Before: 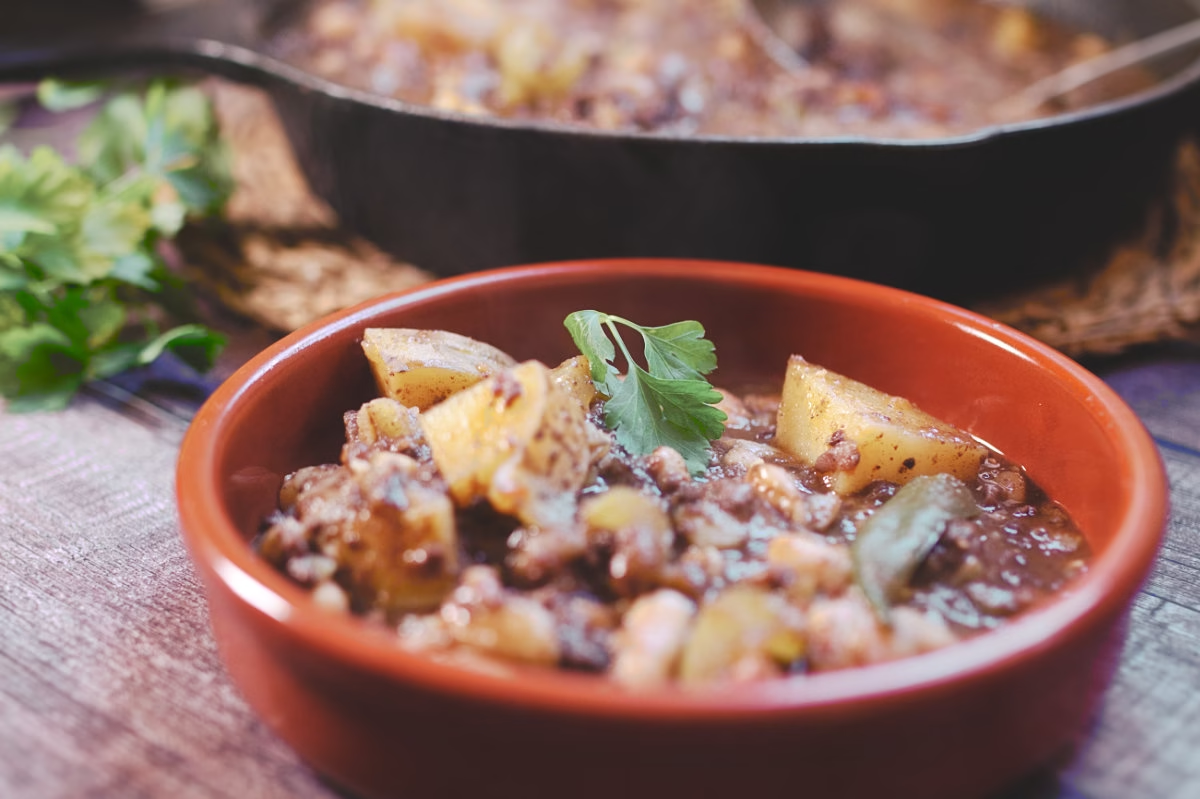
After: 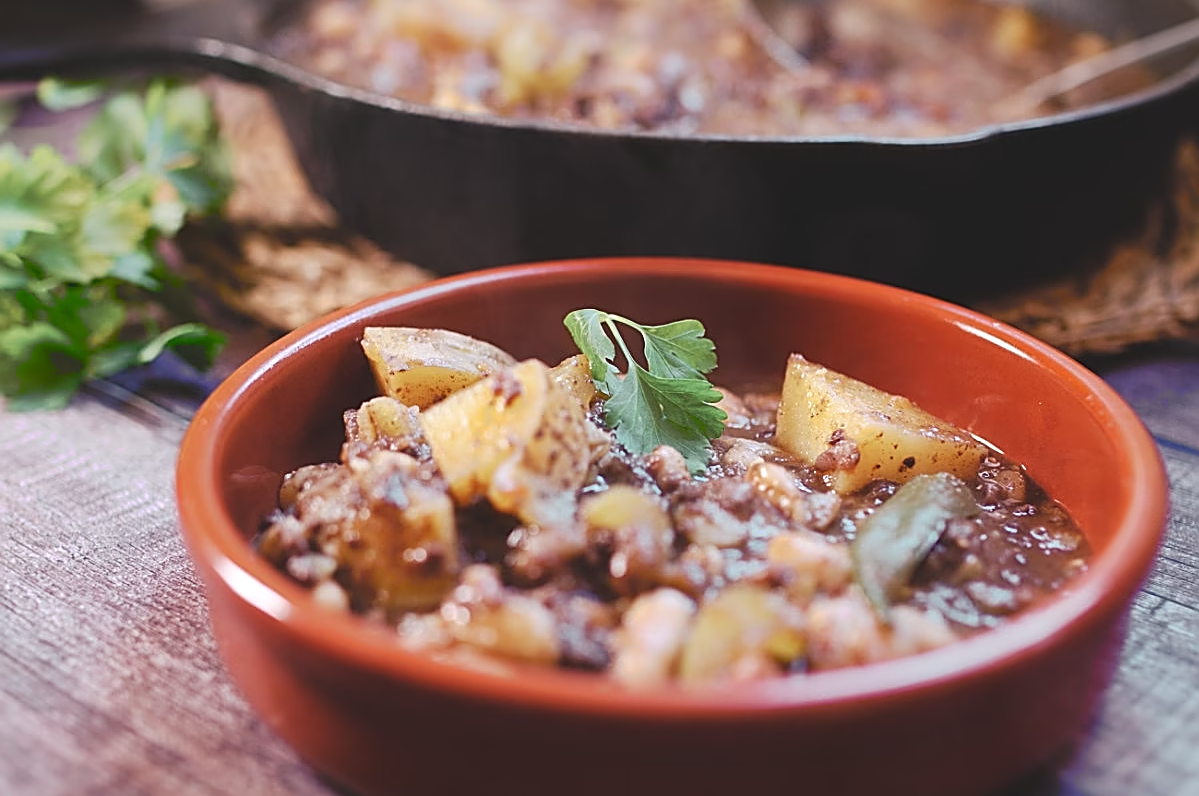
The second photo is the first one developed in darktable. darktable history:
crop: top 0.217%, bottom 0.134%
sharpen: amount 0.901
